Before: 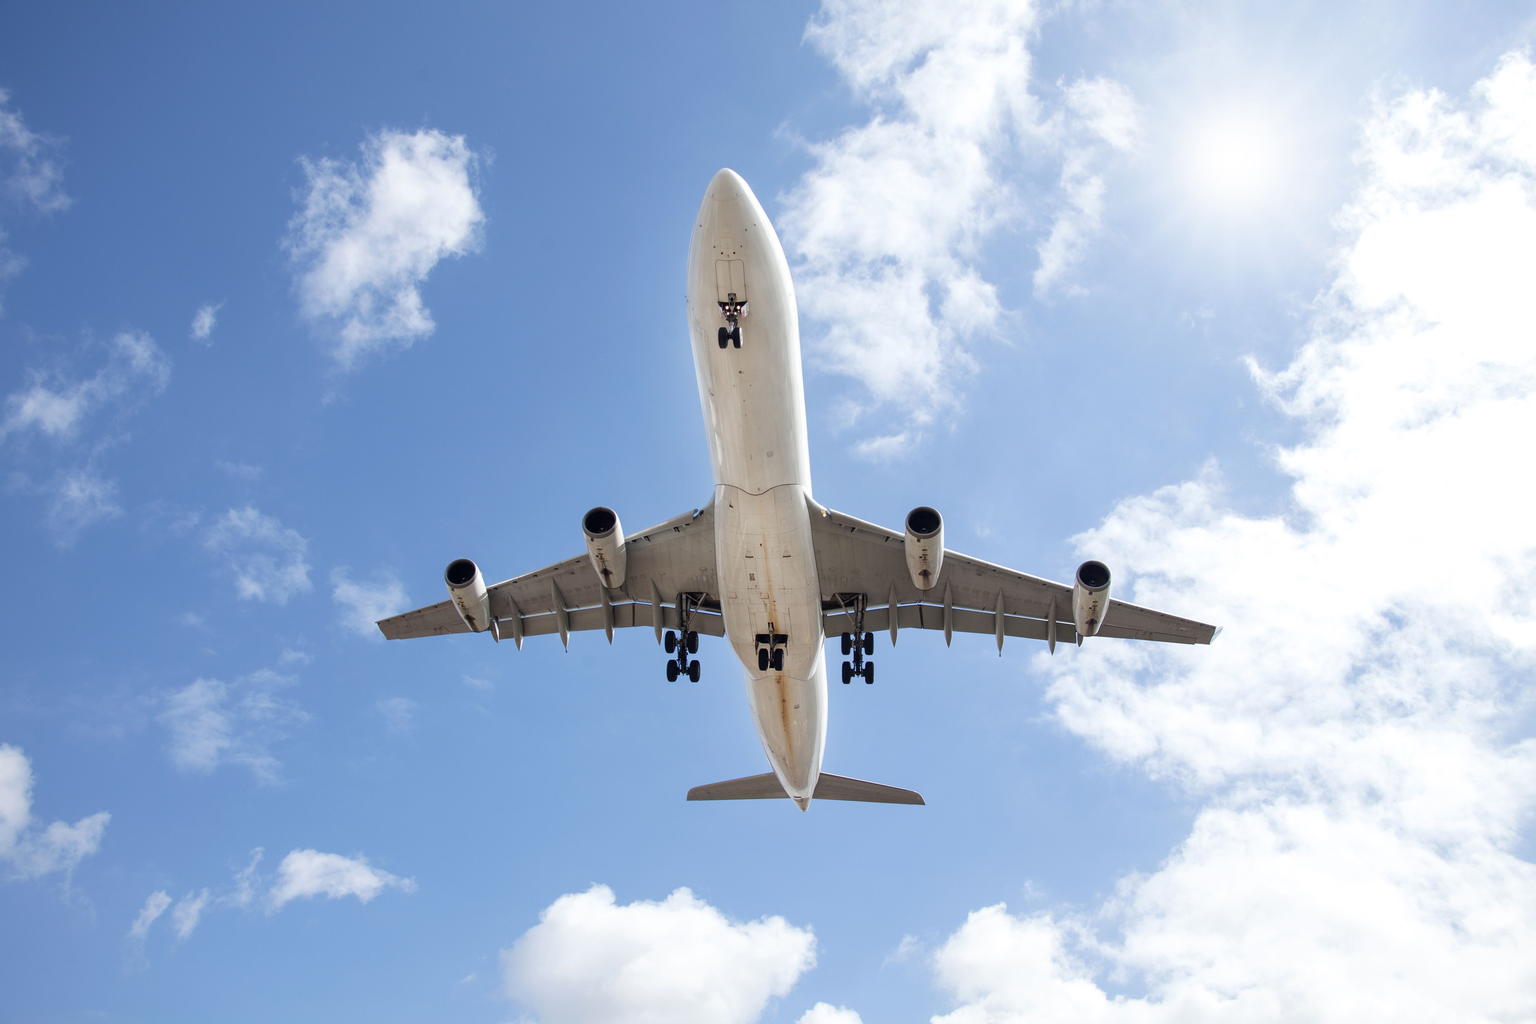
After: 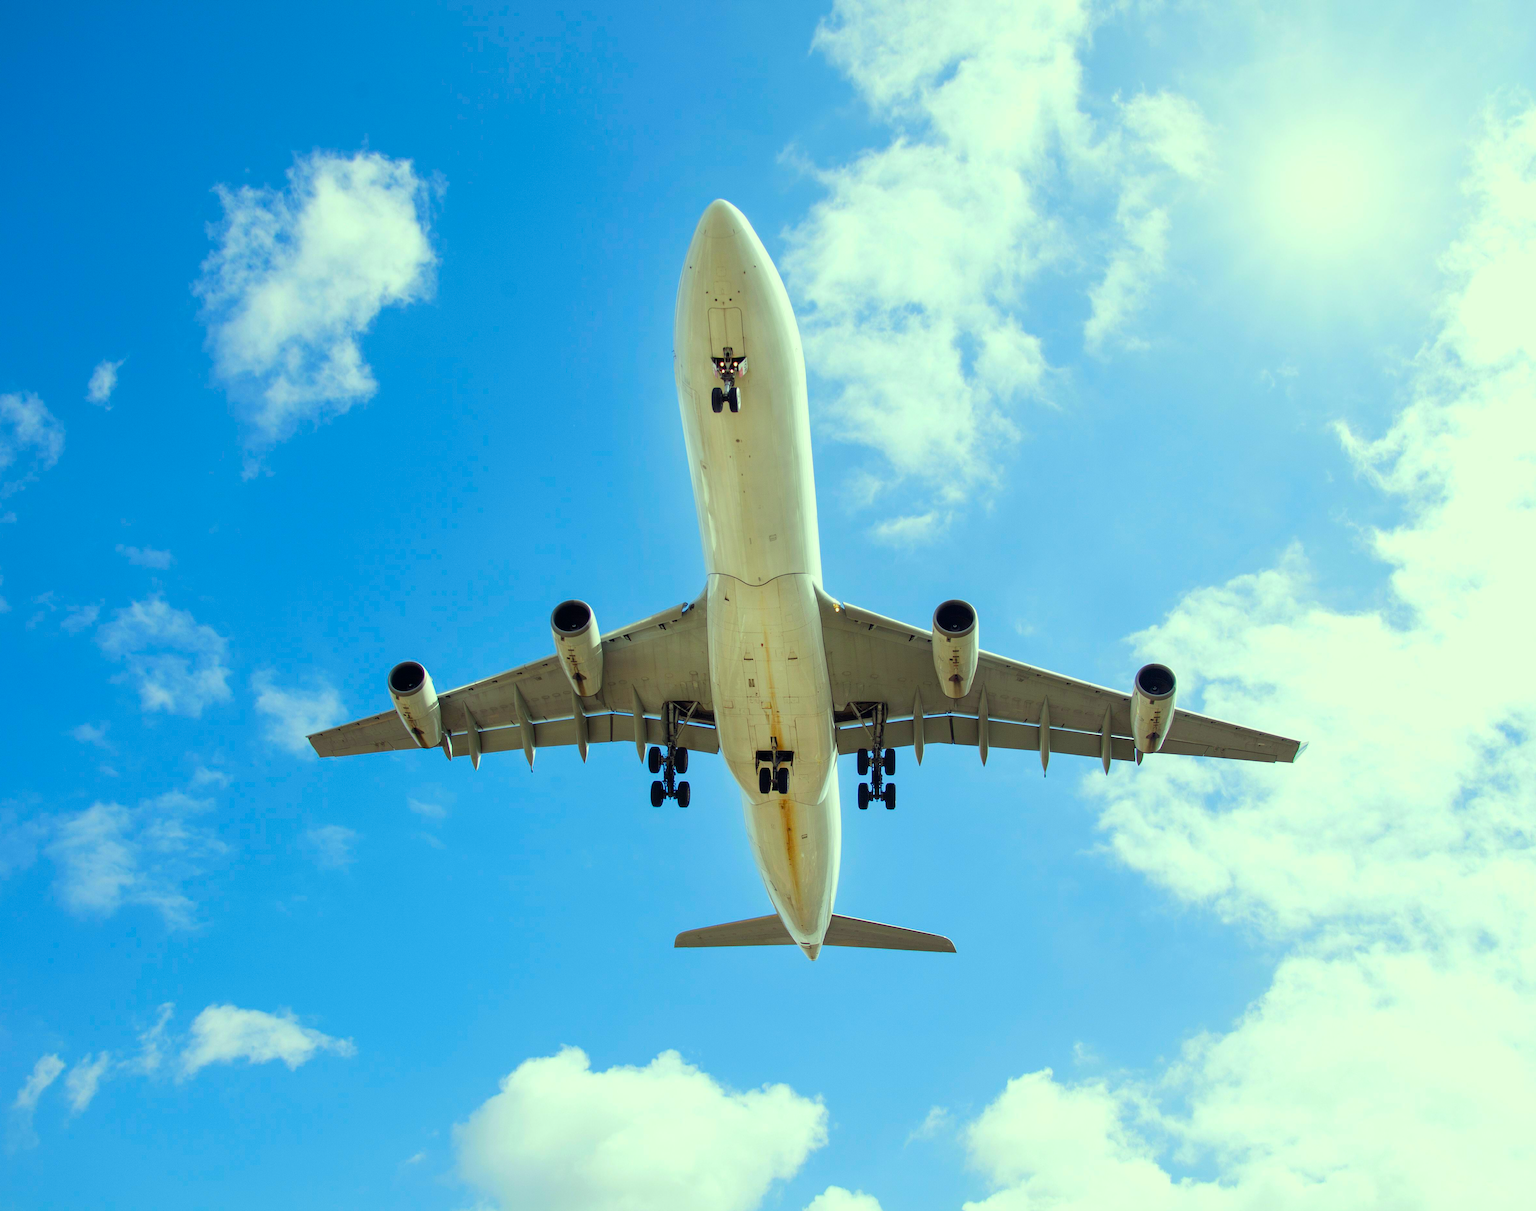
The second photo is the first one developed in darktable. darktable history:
tone equalizer: -8 EV -0.547 EV, edges refinement/feathering 500, mask exposure compensation -1.57 EV, preserve details no
crop: left 7.634%, right 7.838%
color correction: highlights a* -10.9, highlights b* 9.87, saturation 1.71
